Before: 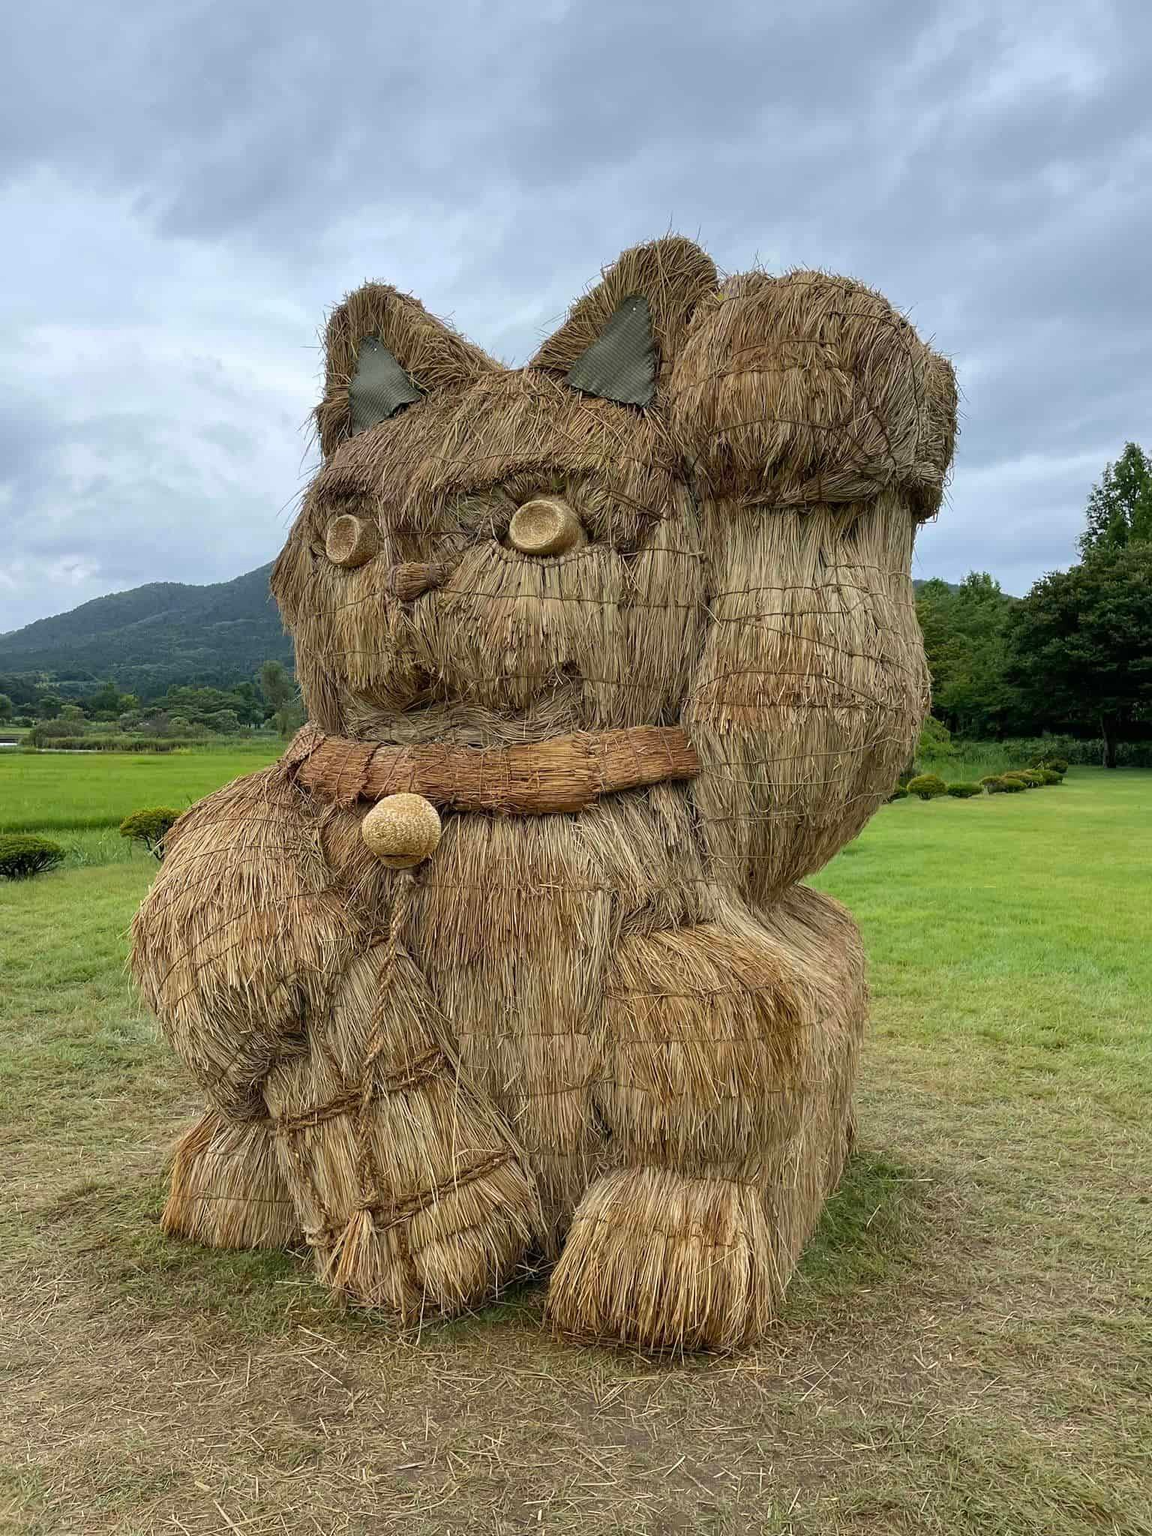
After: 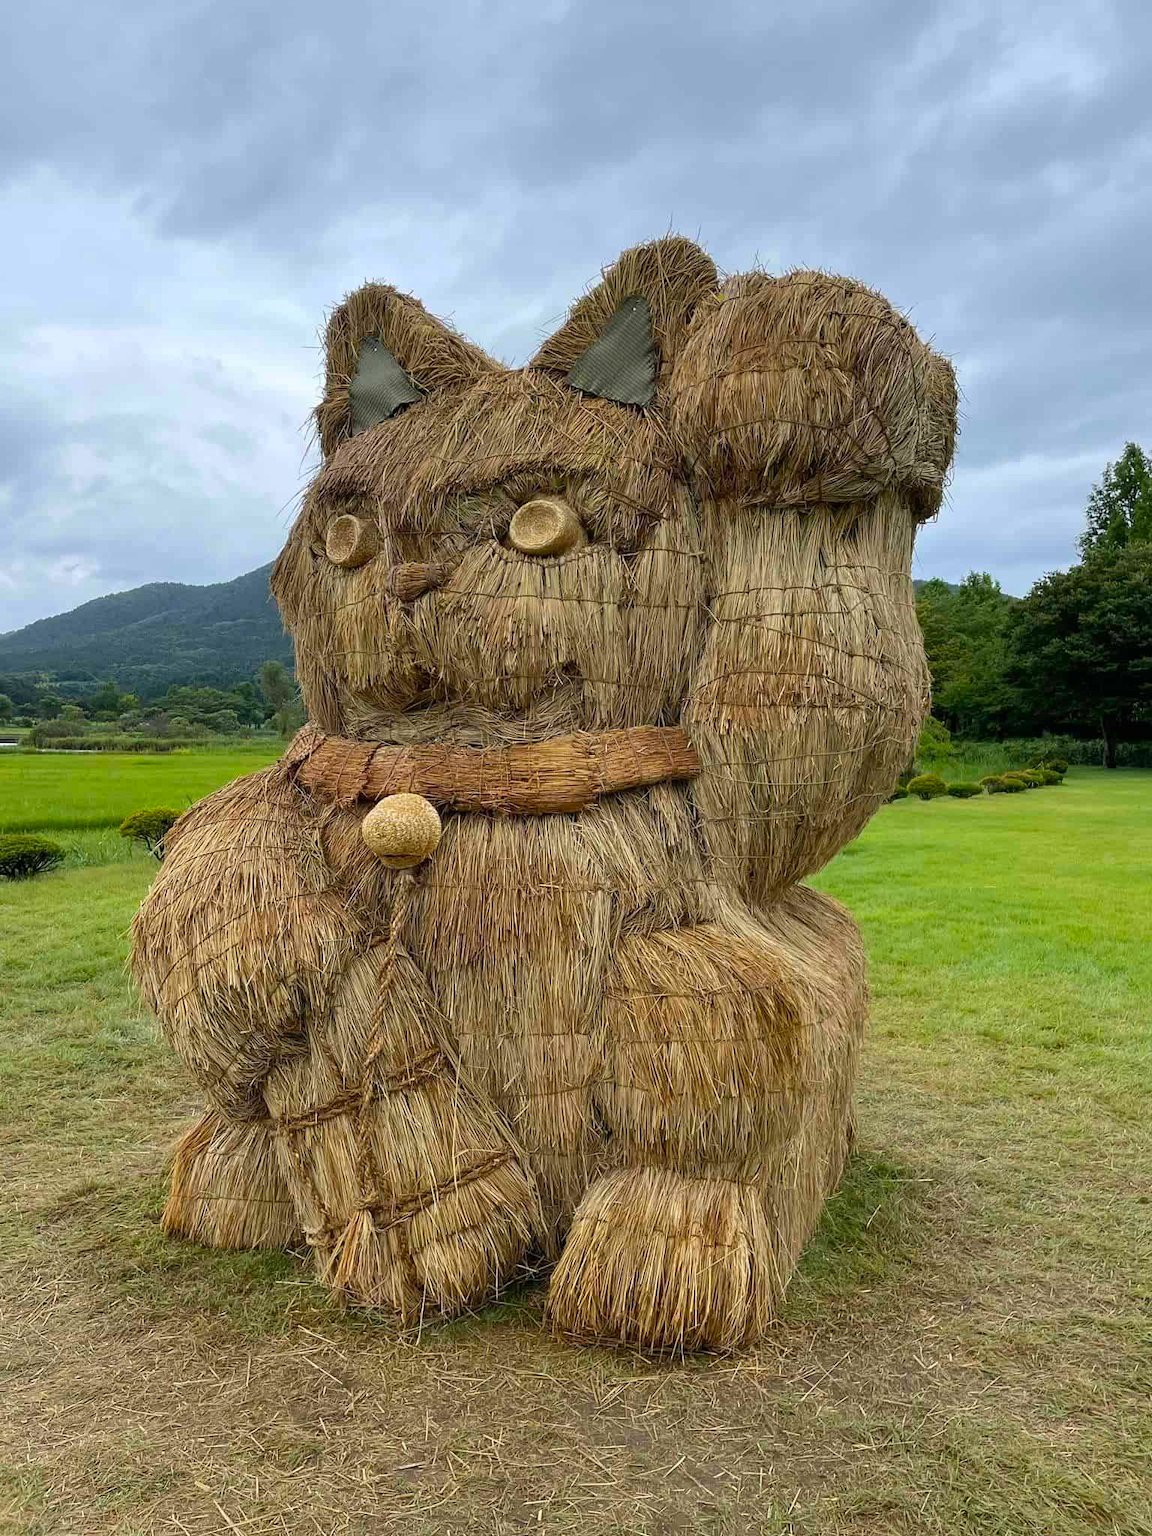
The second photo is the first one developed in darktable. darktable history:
color balance rgb: linear chroma grading › global chroma 14.818%, perceptual saturation grading › global saturation 0.767%
